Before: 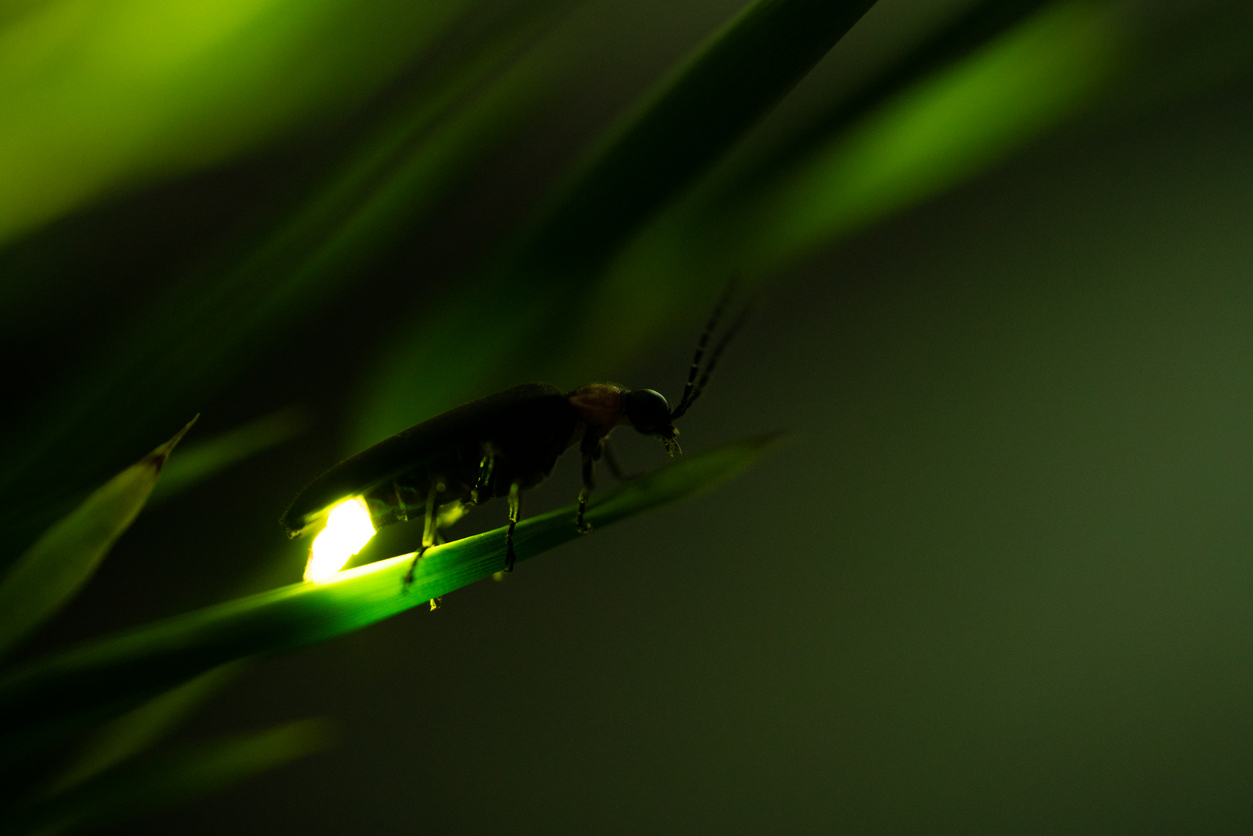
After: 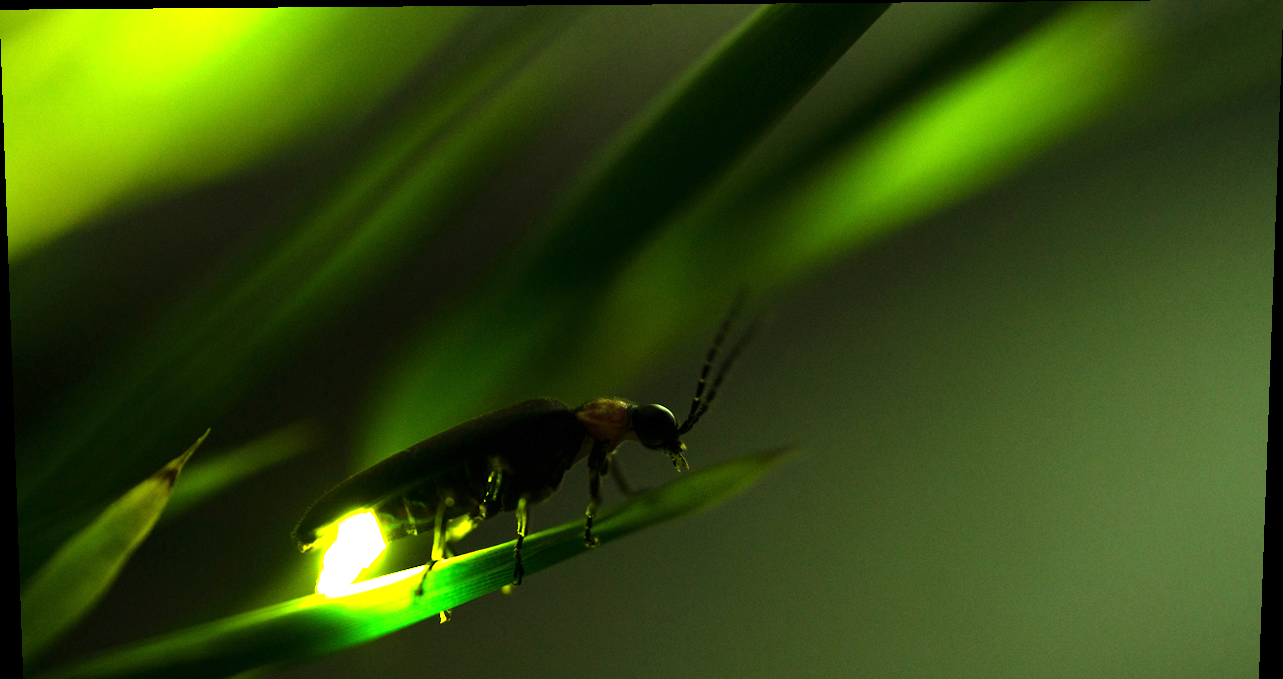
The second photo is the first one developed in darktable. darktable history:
crop: bottom 19.644%
rotate and perspective: lens shift (vertical) 0.048, lens shift (horizontal) -0.024, automatic cropping off
exposure: exposure 1.5 EV, compensate highlight preservation false
tone equalizer: -8 EV -0.417 EV, -7 EV -0.389 EV, -6 EV -0.333 EV, -5 EV -0.222 EV, -3 EV 0.222 EV, -2 EV 0.333 EV, -1 EV 0.389 EV, +0 EV 0.417 EV, edges refinement/feathering 500, mask exposure compensation -1.25 EV, preserve details no
